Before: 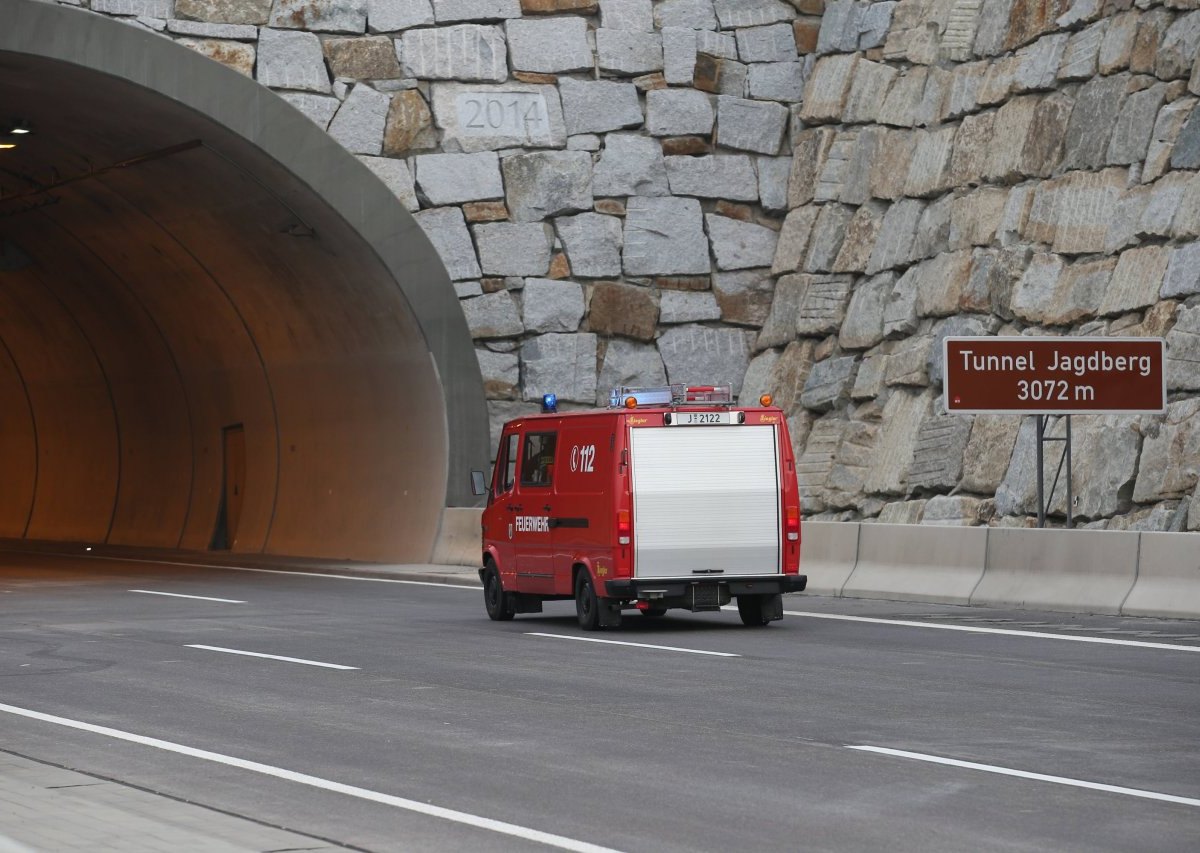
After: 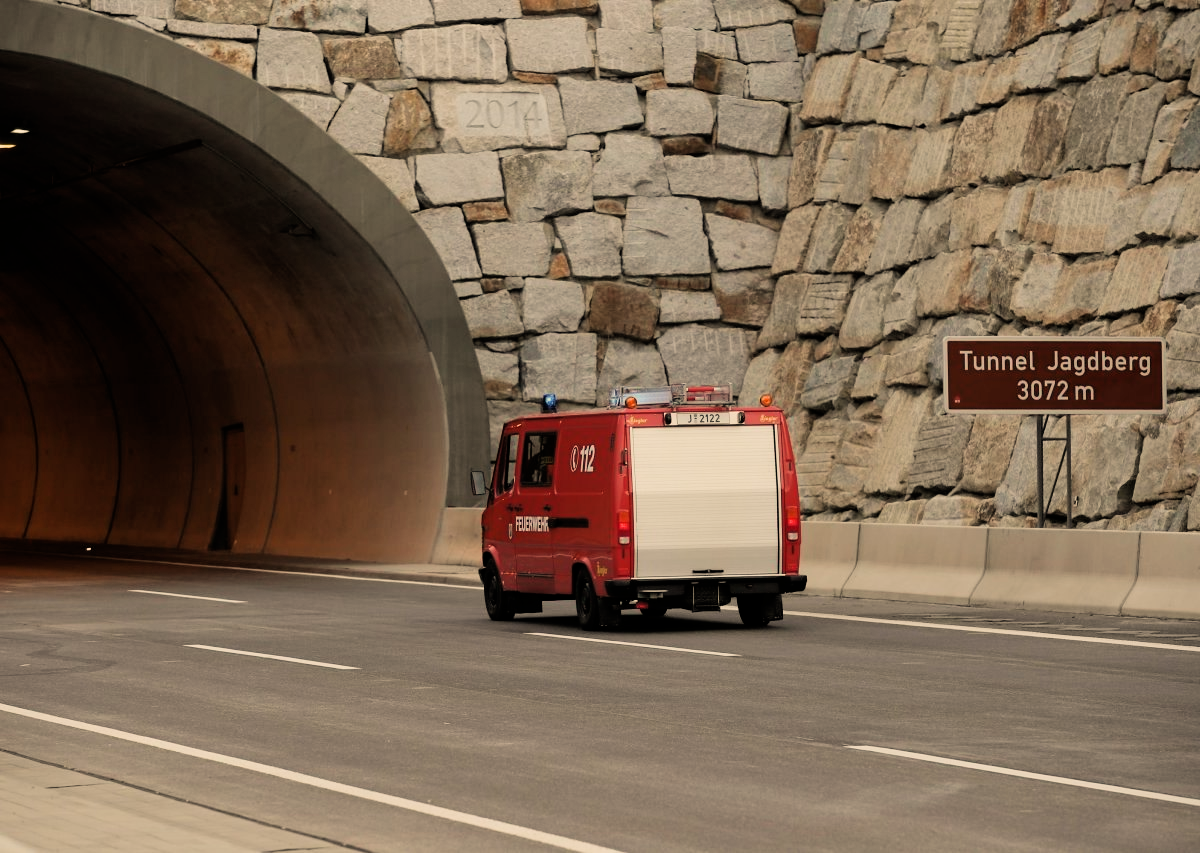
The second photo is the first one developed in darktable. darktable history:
white balance: red 1.138, green 0.996, blue 0.812
filmic rgb: black relative exposure -5 EV, white relative exposure 3.5 EV, hardness 3.19, contrast 1.2, highlights saturation mix -50%
